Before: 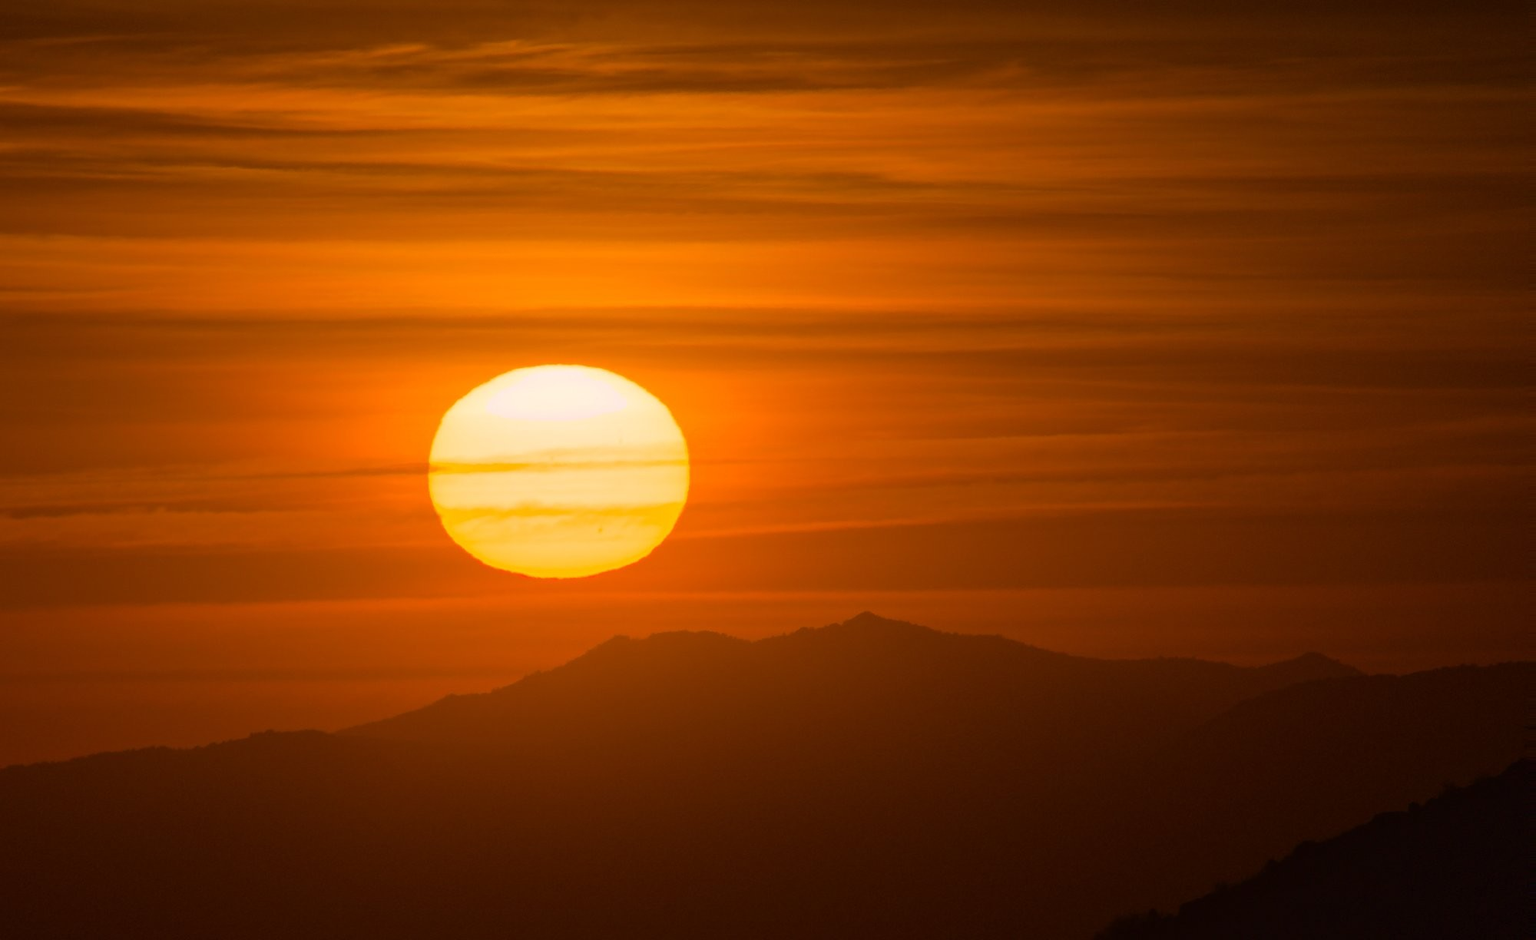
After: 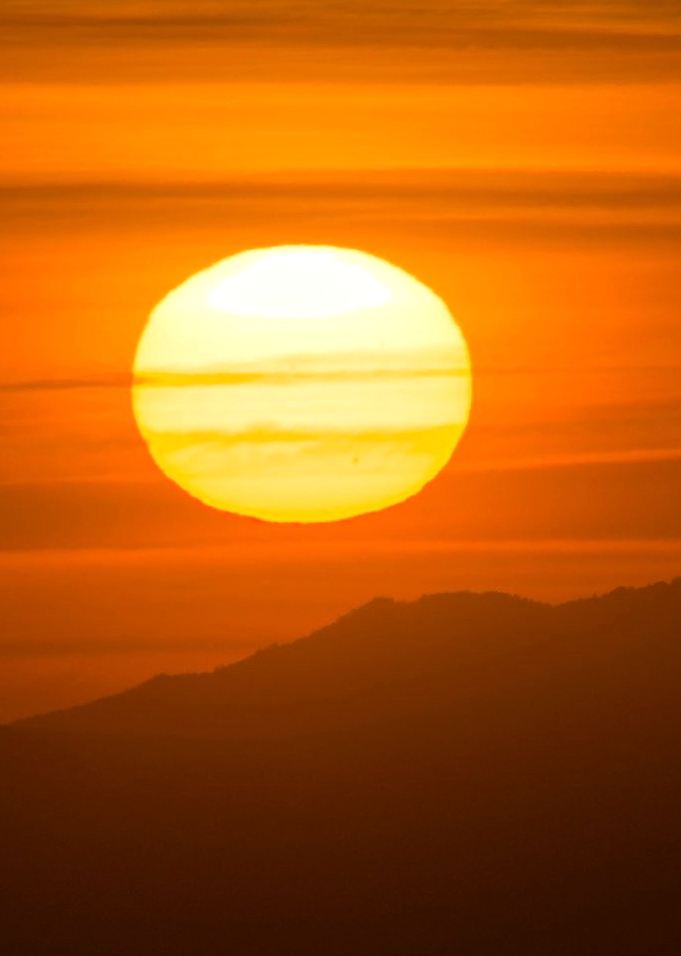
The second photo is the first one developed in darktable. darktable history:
crop and rotate: left 21.34%, top 18.84%, right 44.562%, bottom 2.988%
tone equalizer: -8 EV -0.405 EV, -7 EV -0.411 EV, -6 EV -0.294 EV, -5 EV -0.184 EV, -3 EV 0.218 EV, -2 EV 0.35 EV, -1 EV 0.413 EV, +0 EV 0.445 EV, edges refinement/feathering 500, mask exposure compensation -1.57 EV, preserve details no
